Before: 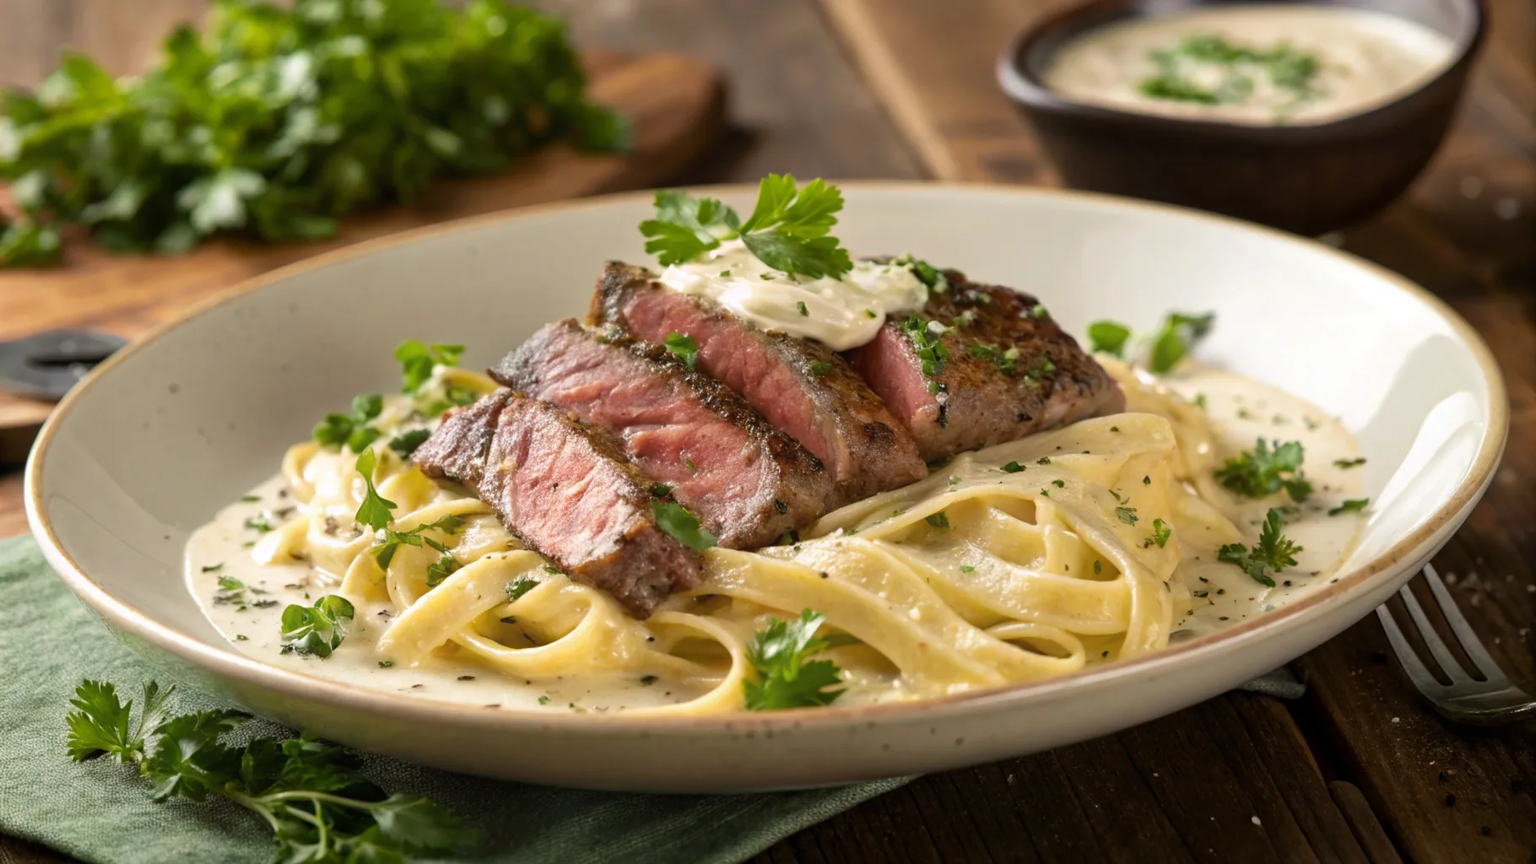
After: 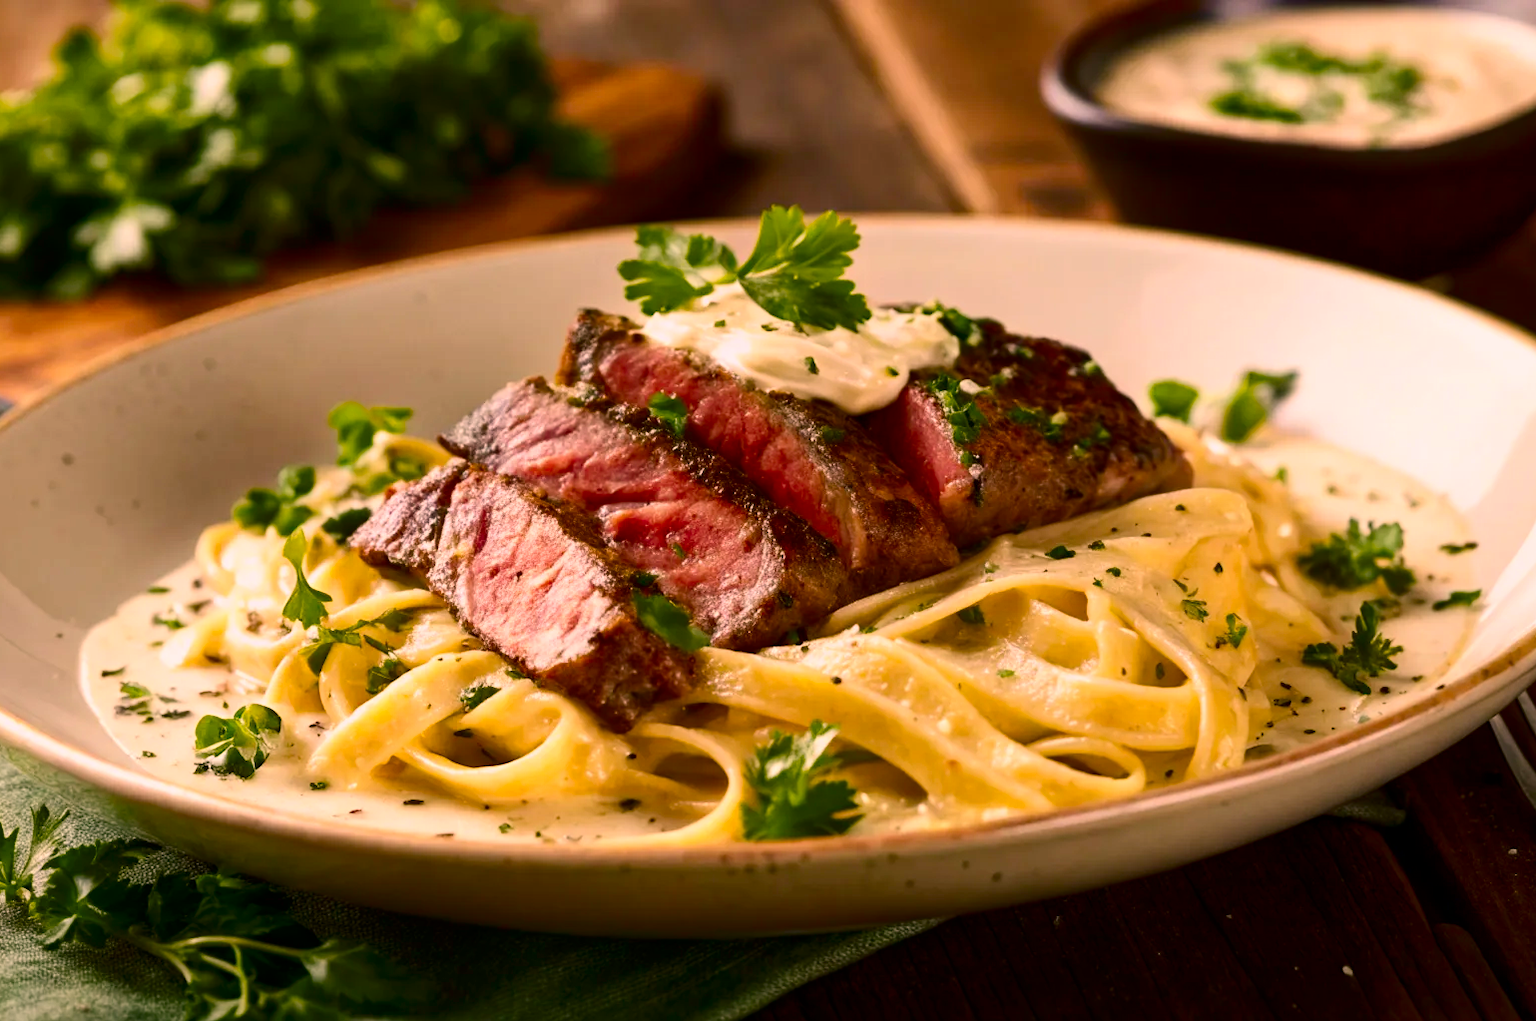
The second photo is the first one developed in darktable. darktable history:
color balance rgb: highlights gain › chroma 4.46%, highlights gain › hue 32.22°, perceptual saturation grading › global saturation 20%, perceptual saturation grading › highlights -25.896%, perceptual saturation grading › shadows 24.826%, global vibrance 20%
tone equalizer: on, module defaults
contrast brightness saturation: contrast 0.211, brightness -0.113, saturation 0.211
crop: left 7.634%, right 7.803%
